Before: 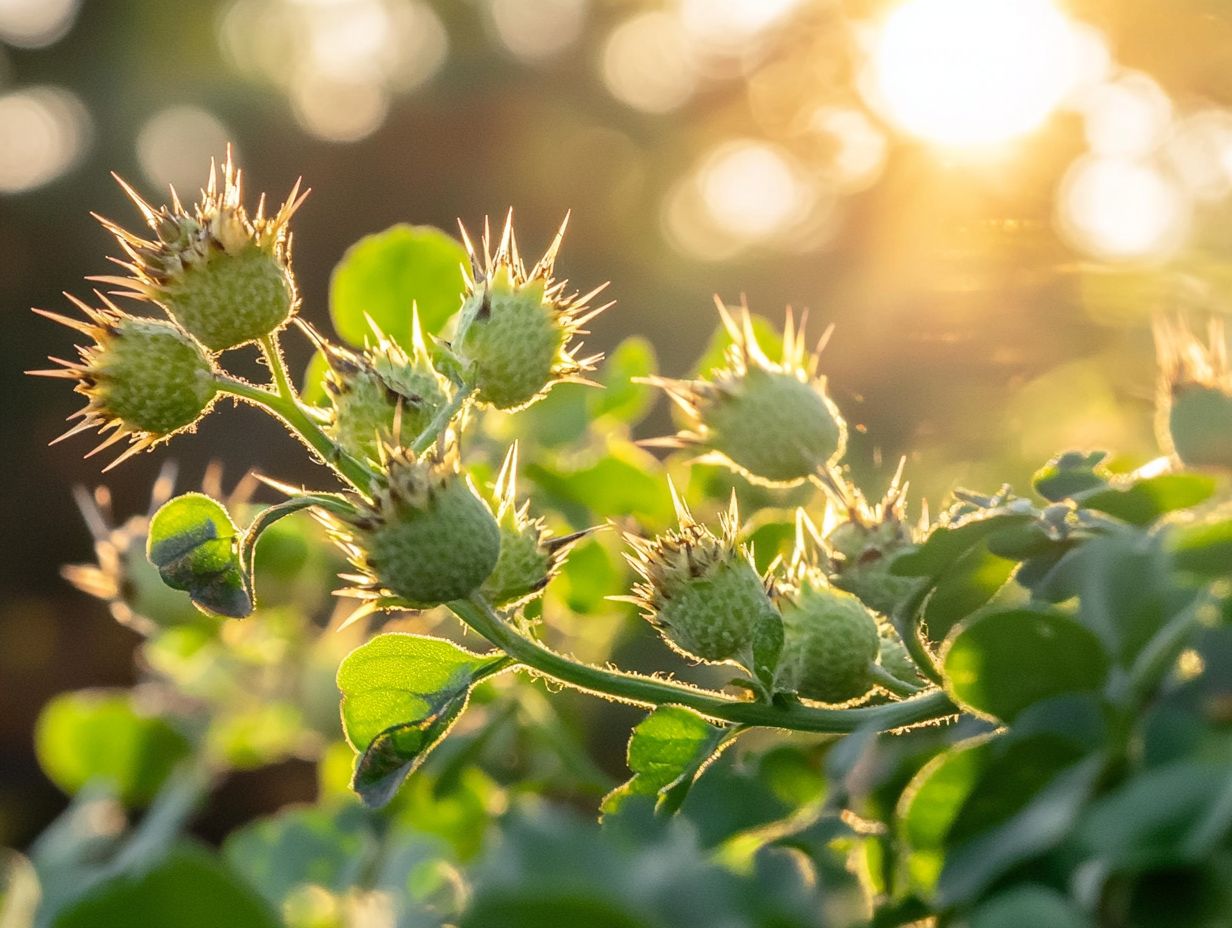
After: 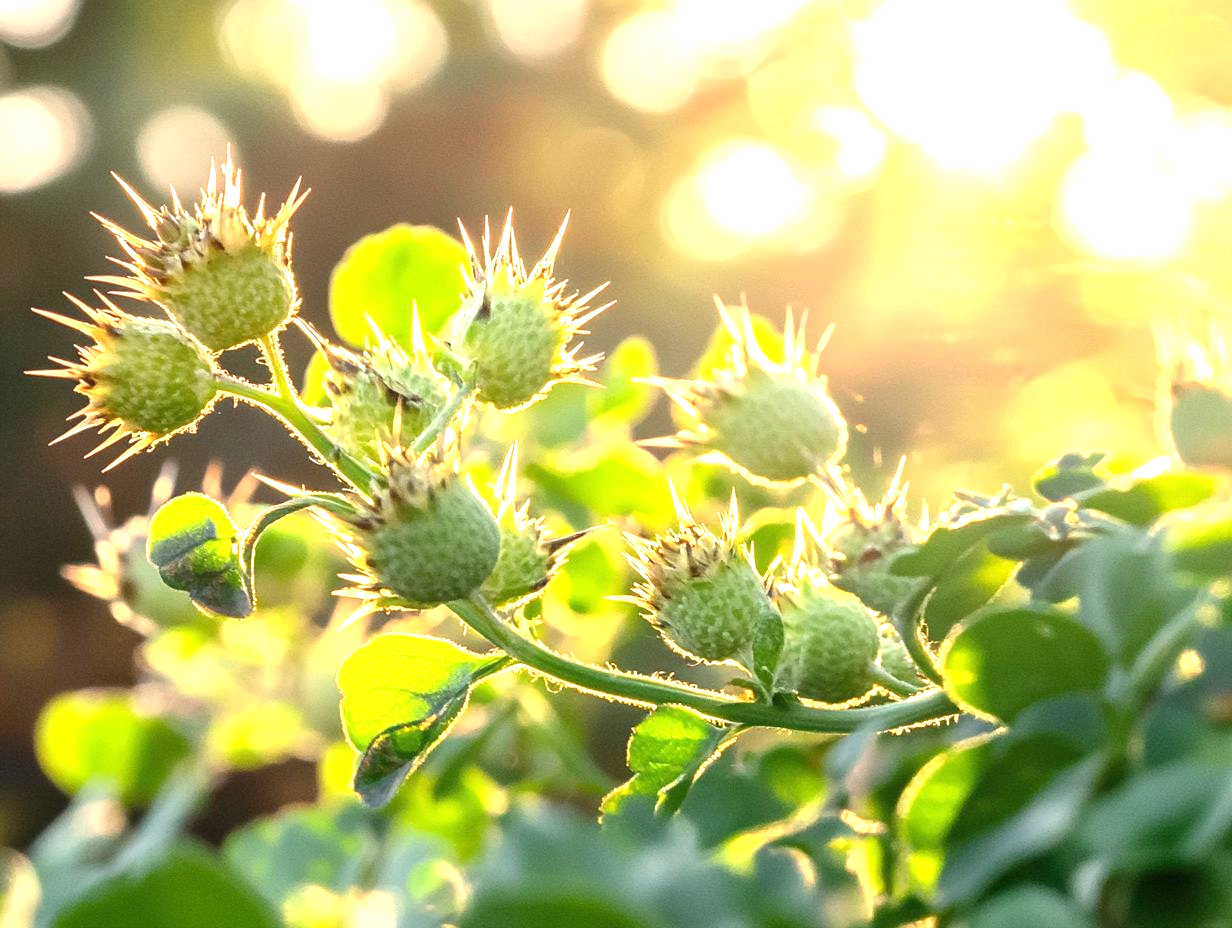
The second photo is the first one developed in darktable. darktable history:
exposure: black level correction 0, exposure 1.098 EV, compensate exposure bias true, compensate highlight preservation false
